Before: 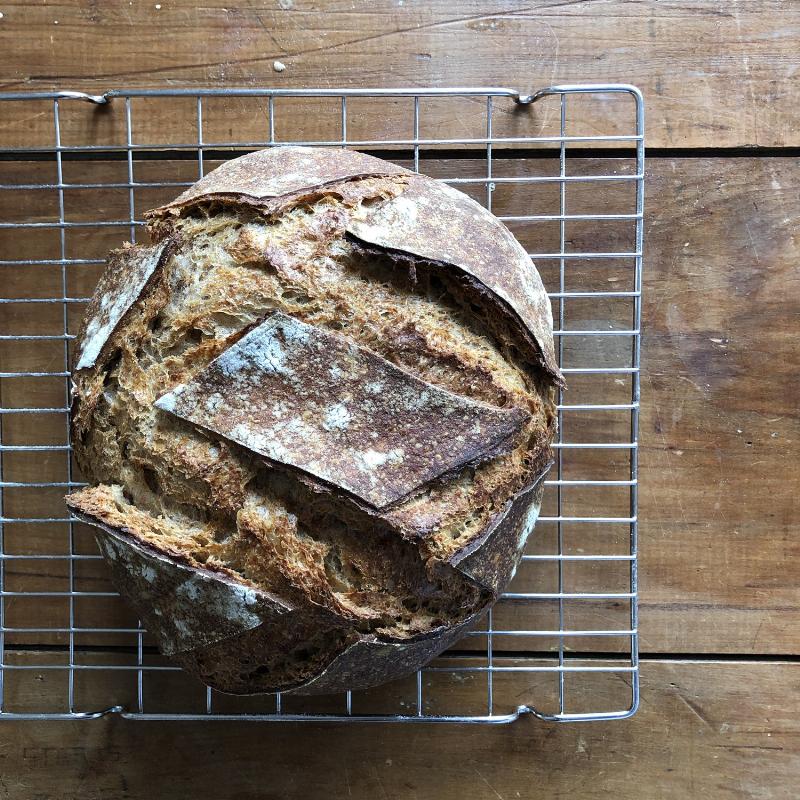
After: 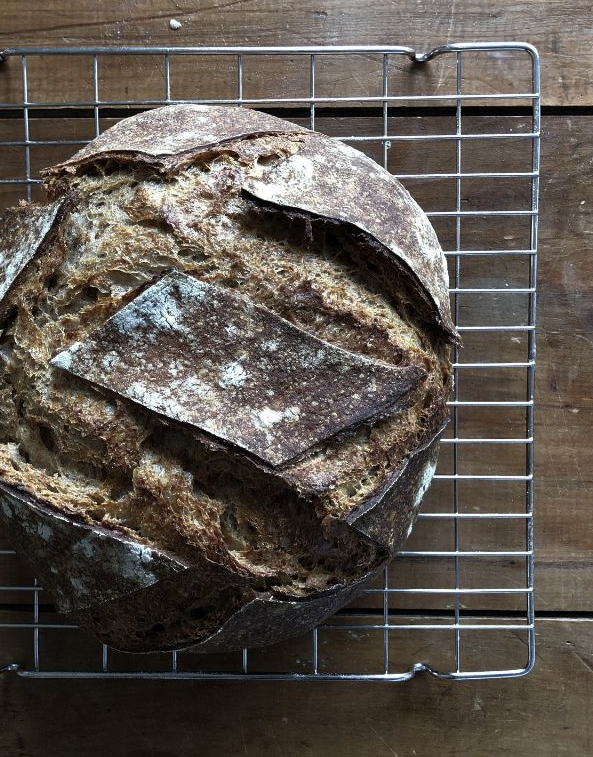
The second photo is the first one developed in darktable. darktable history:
color correction: saturation 0.85
crop and rotate: left 13.15%, top 5.251%, right 12.609%
rgb curve: curves: ch0 [(0, 0) (0.415, 0.237) (1, 1)]
